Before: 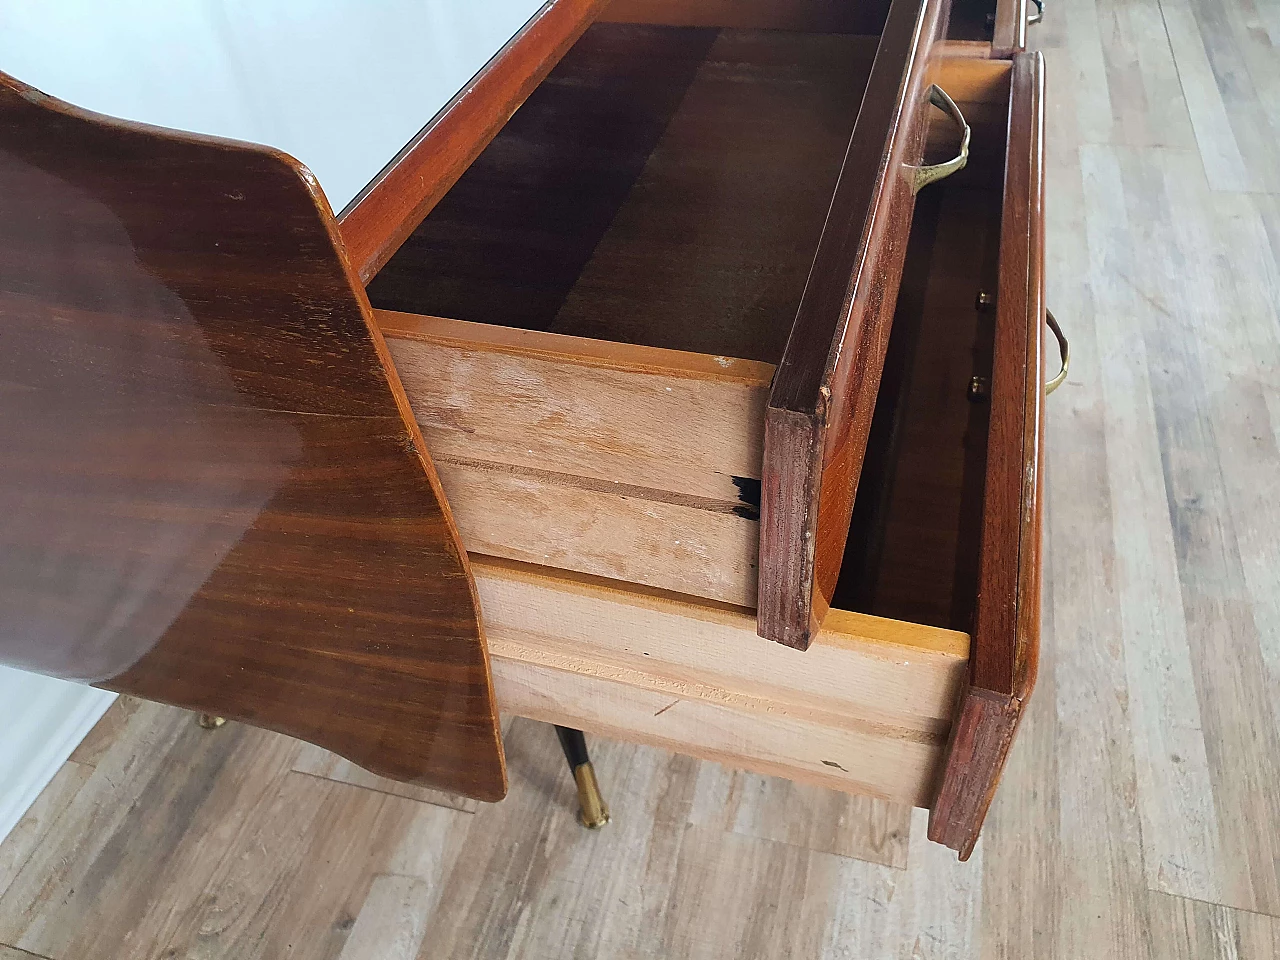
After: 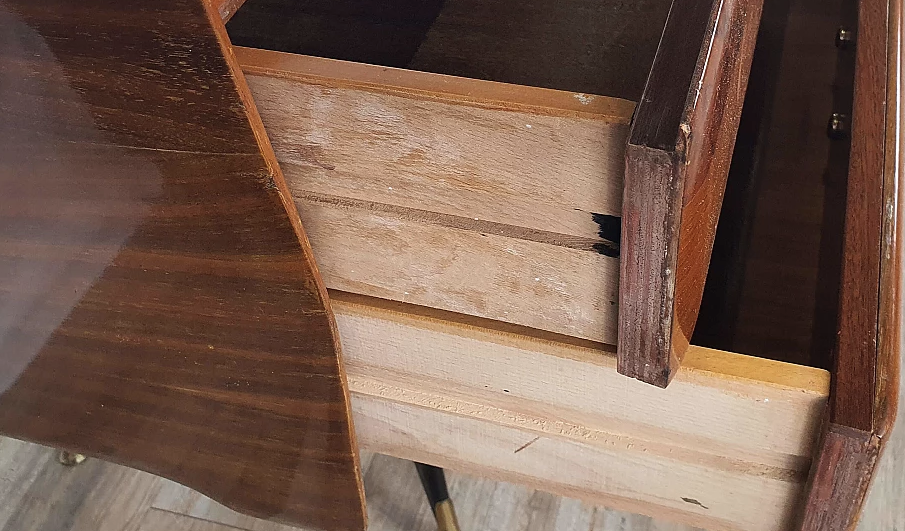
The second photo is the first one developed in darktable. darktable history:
contrast brightness saturation: saturation -0.157
crop: left 10.952%, top 27.466%, right 18.286%, bottom 17.122%
